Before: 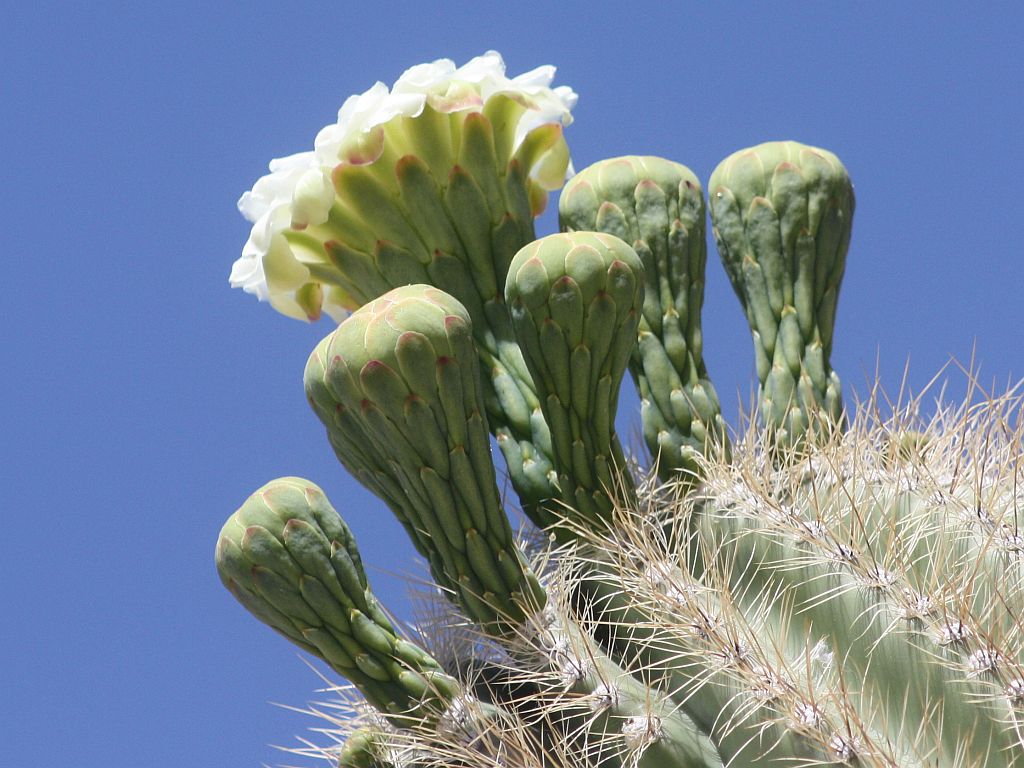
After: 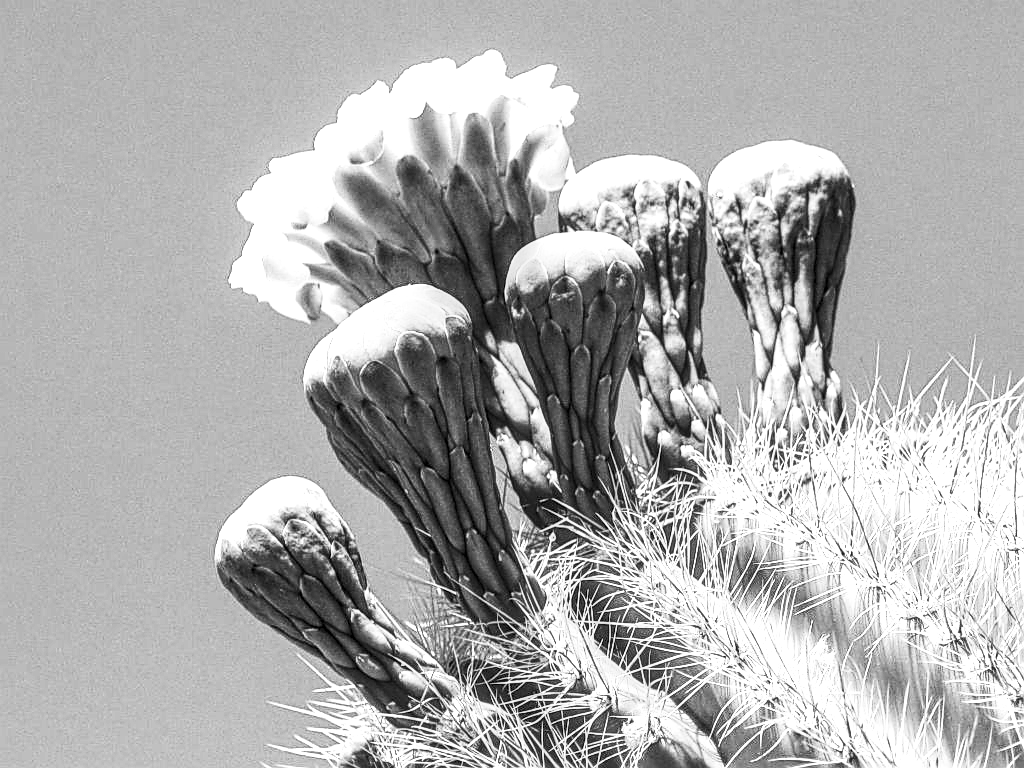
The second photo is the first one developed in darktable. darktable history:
sharpen: on, module defaults
local contrast: highlights 0%, shadows 0%, detail 182%
contrast brightness saturation: contrast 0.53, brightness 0.47, saturation -1
